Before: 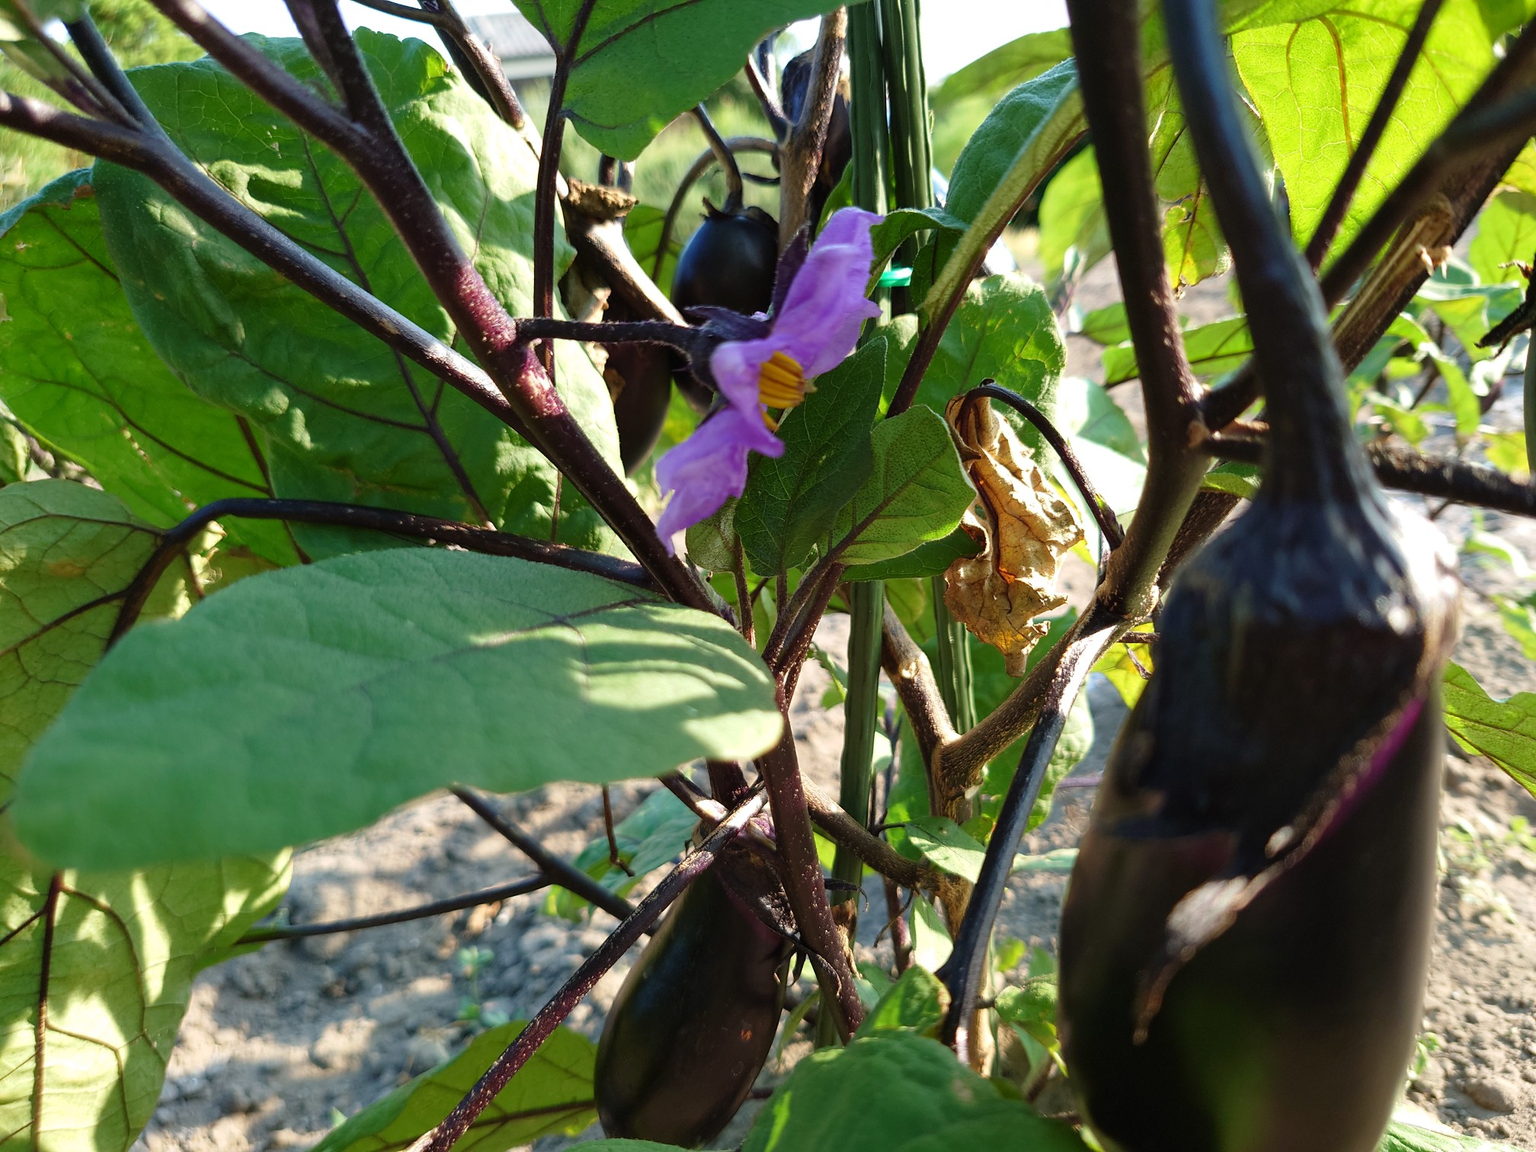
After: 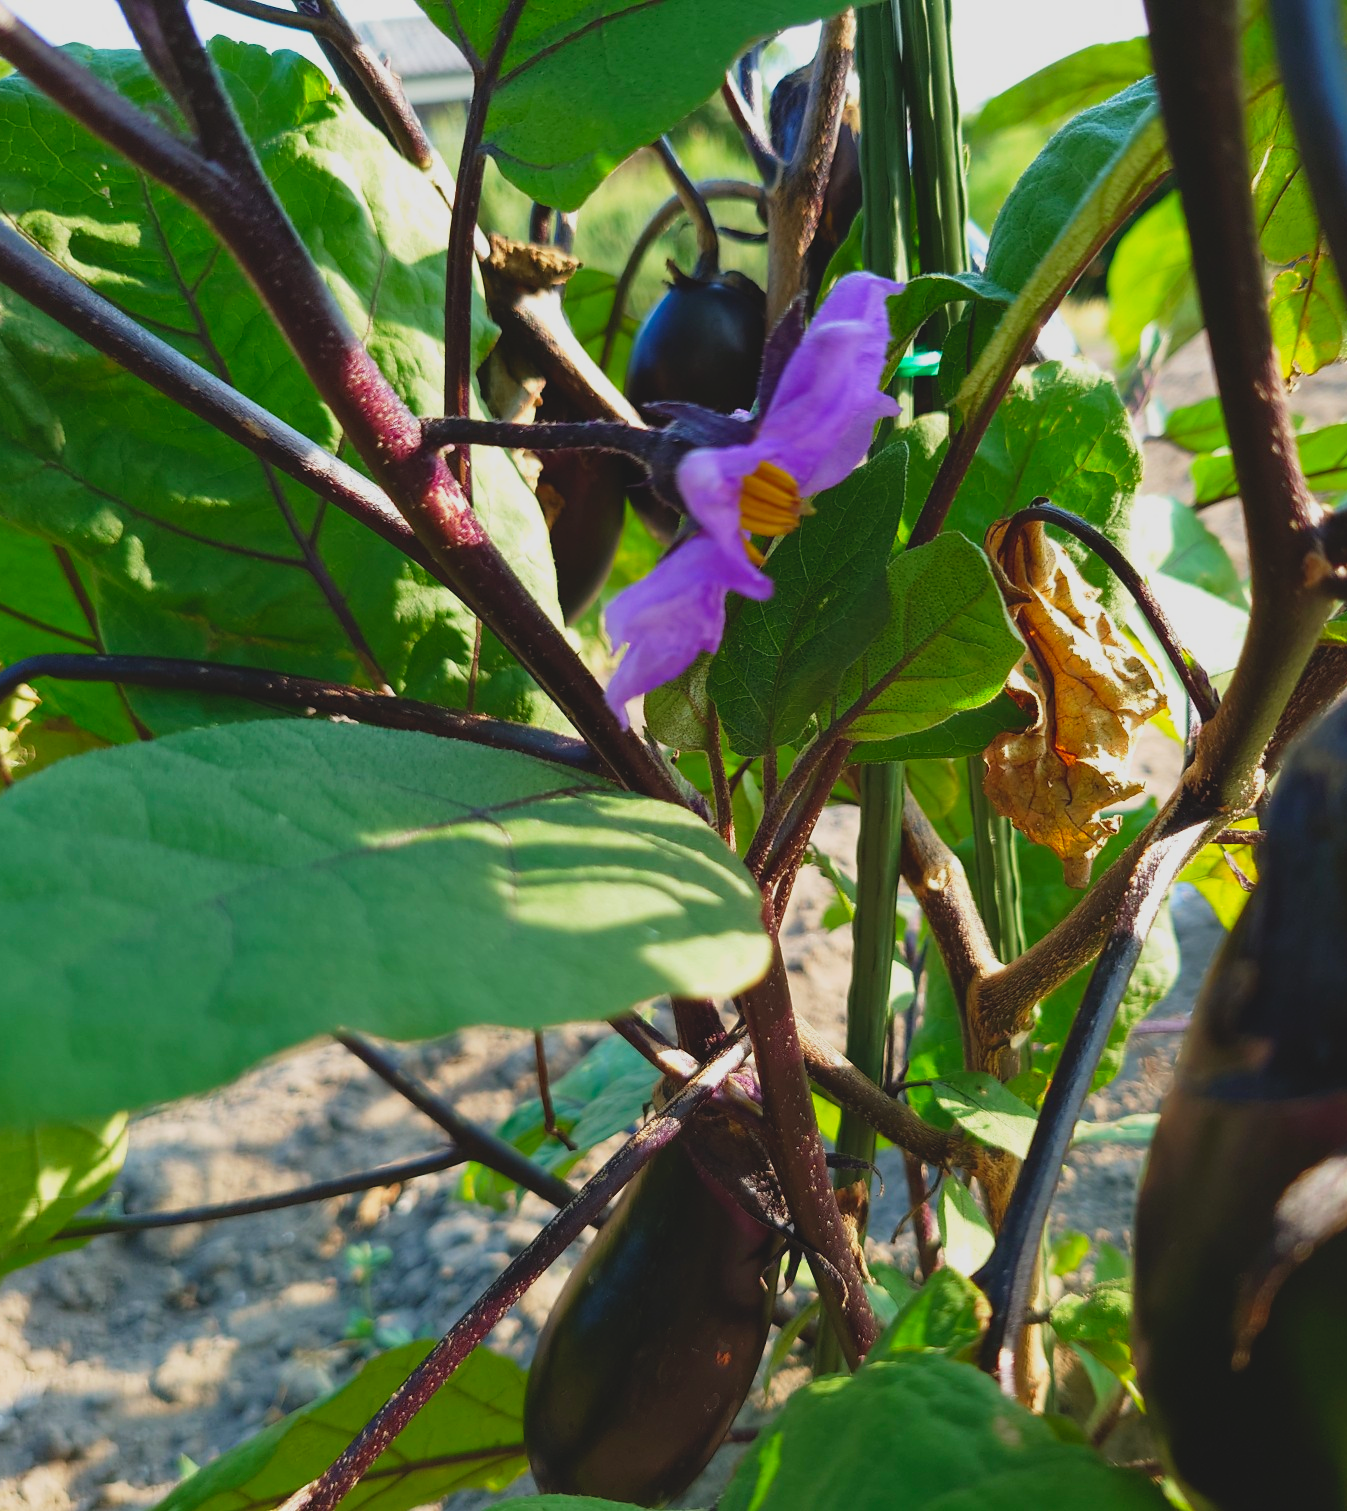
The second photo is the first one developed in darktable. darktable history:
contrast brightness saturation: contrast -0.296
crop and rotate: left 12.711%, right 20.441%
tone curve: curves: ch0 [(0, 0) (0.059, 0.027) (0.178, 0.105) (0.292, 0.233) (0.485, 0.472) (0.837, 0.887) (1, 0.983)]; ch1 [(0, 0) (0.23, 0.166) (0.34, 0.298) (0.371, 0.334) (0.435, 0.413) (0.477, 0.469) (0.499, 0.498) (0.534, 0.551) (0.56, 0.585) (0.754, 0.801) (1, 1)]; ch2 [(0, 0) (0.431, 0.414) (0.498, 0.503) (0.524, 0.531) (0.568, 0.567) (0.6, 0.597) (0.65, 0.651) (0.752, 0.764) (1, 1)], preserve colors none
